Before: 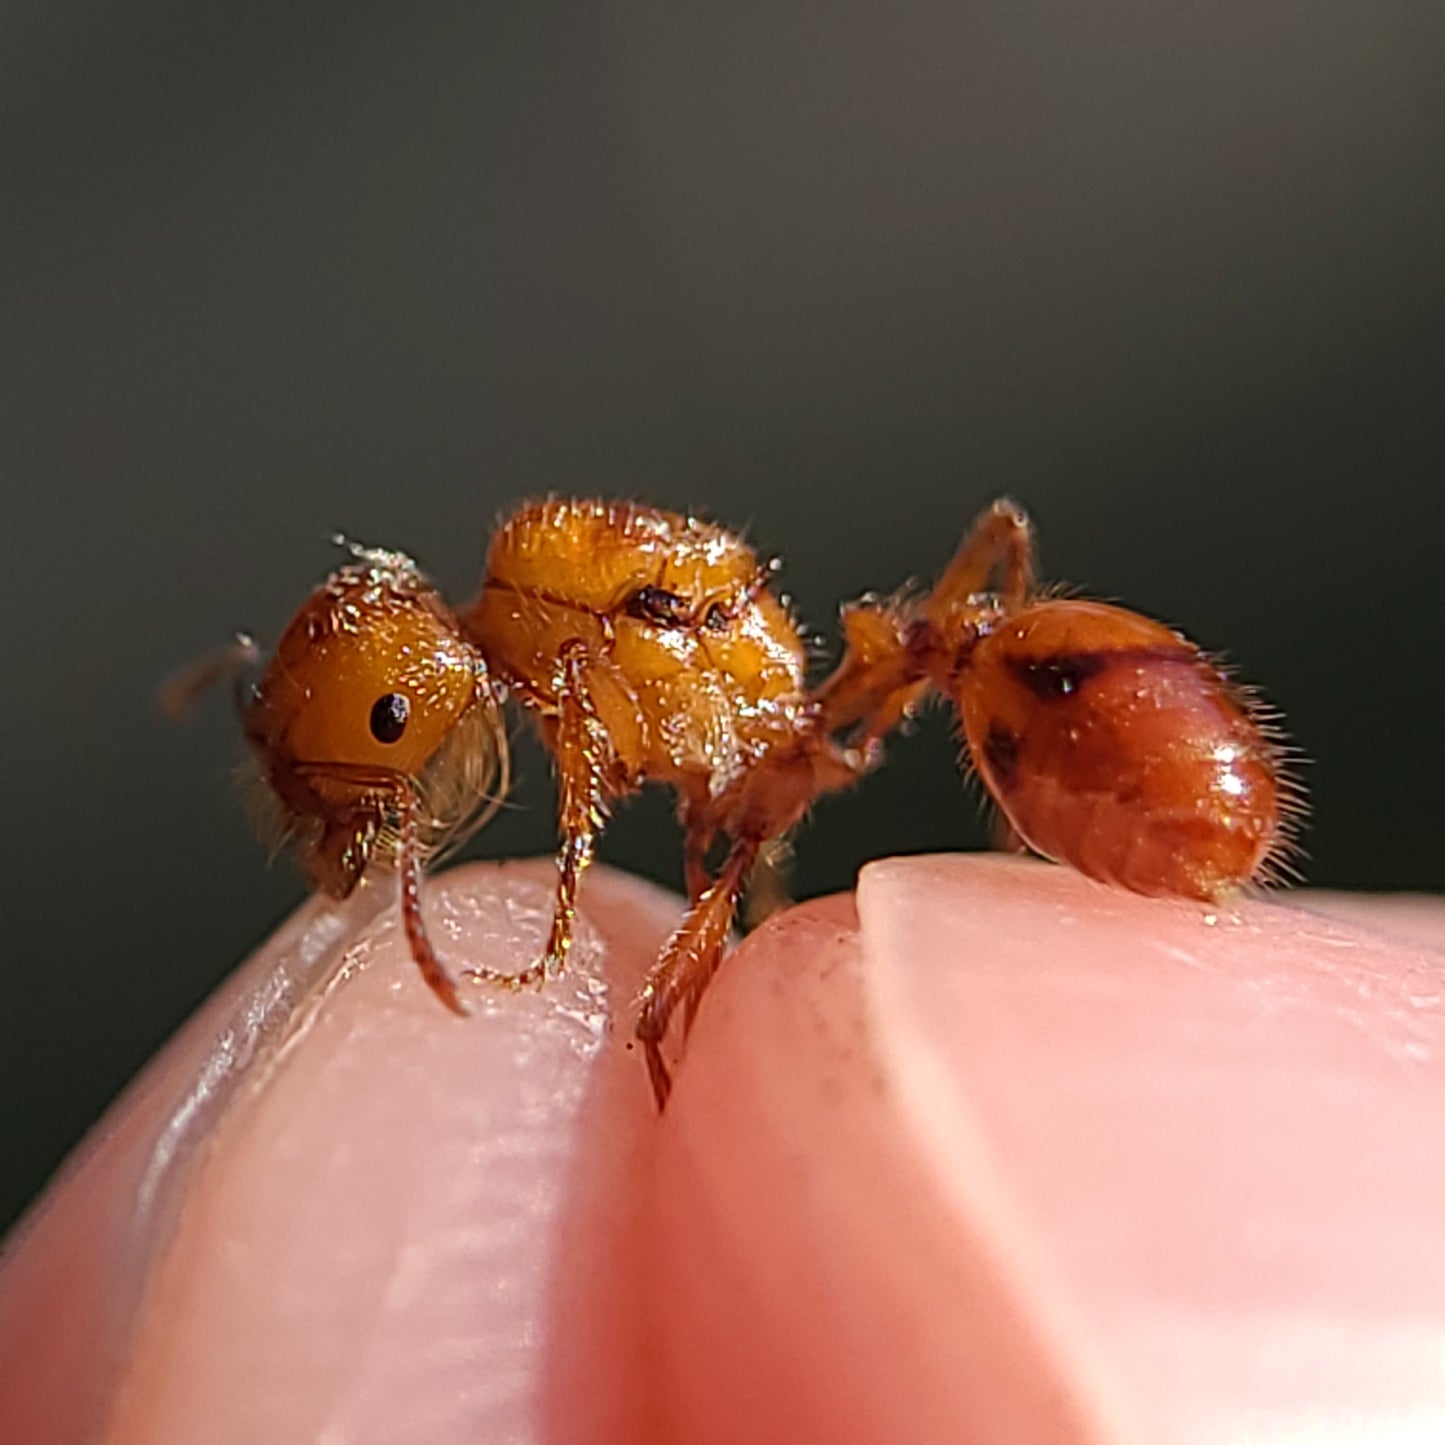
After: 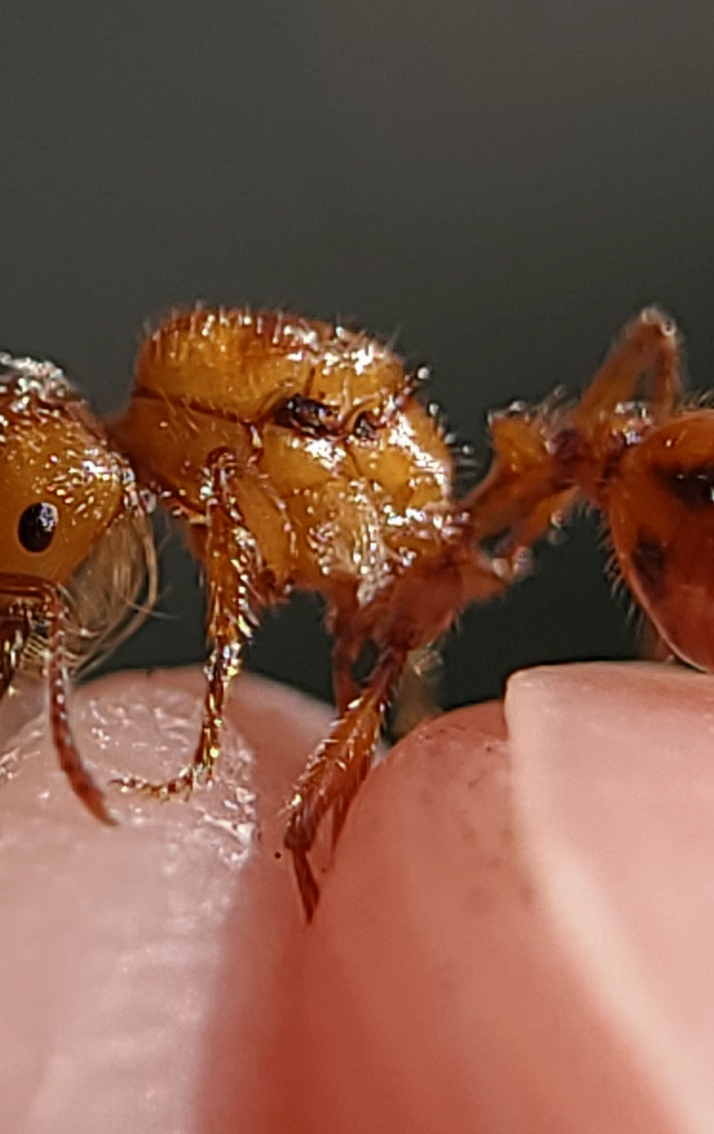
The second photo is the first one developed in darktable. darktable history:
color zones: curves: ch0 [(0, 0.5) (0.125, 0.4) (0.25, 0.5) (0.375, 0.4) (0.5, 0.4) (0.625, 0.35) (0.75, 0.35) (0.875, 0.5)]; ch1 [(0, 0.35) (0.125, 0.45) (0.25, 0.35) (0.375, 0.35) (0.5, 0.35) (0.625, 0.35) (0.75, 0.45) (0.875, 0.35)]; ch2 [(0, 0.6) (0.125, 0.5) (0.25, 0.5) (0.375, 0.6) (0.5, 0.6) (0.625, 0.5) (0.75, 0.5) (0.875, 0.5)]
crop and rotate: angle 0.02°, left 24.353%, top 13.219%, right 26.156%, bottom 8.224%
